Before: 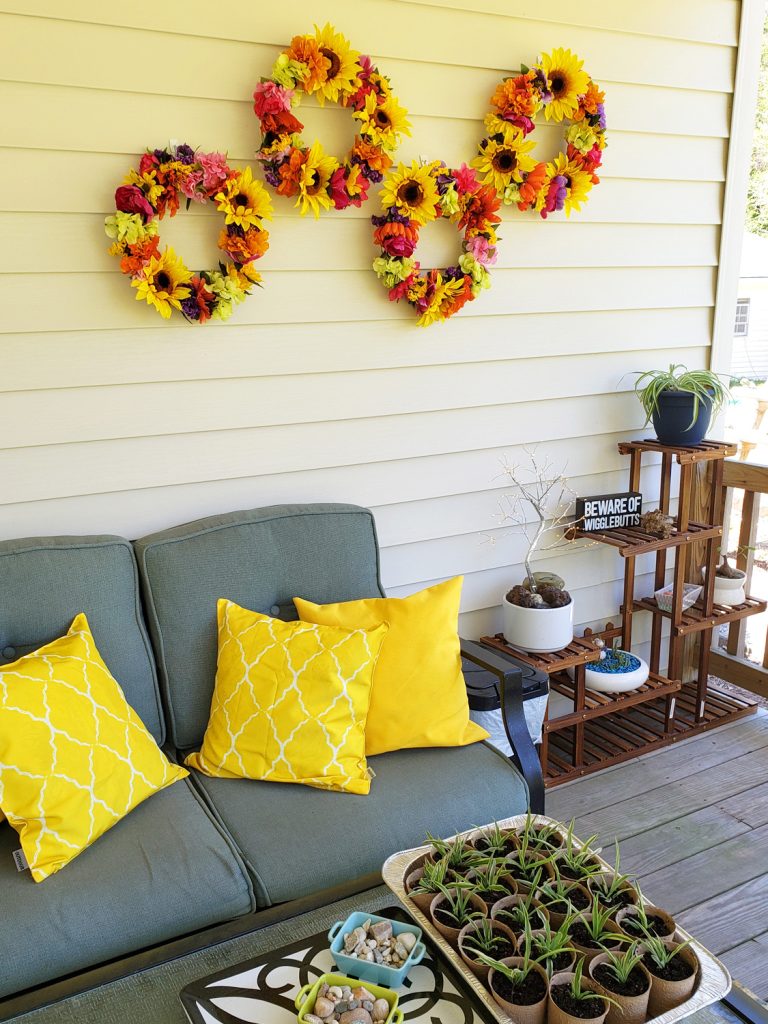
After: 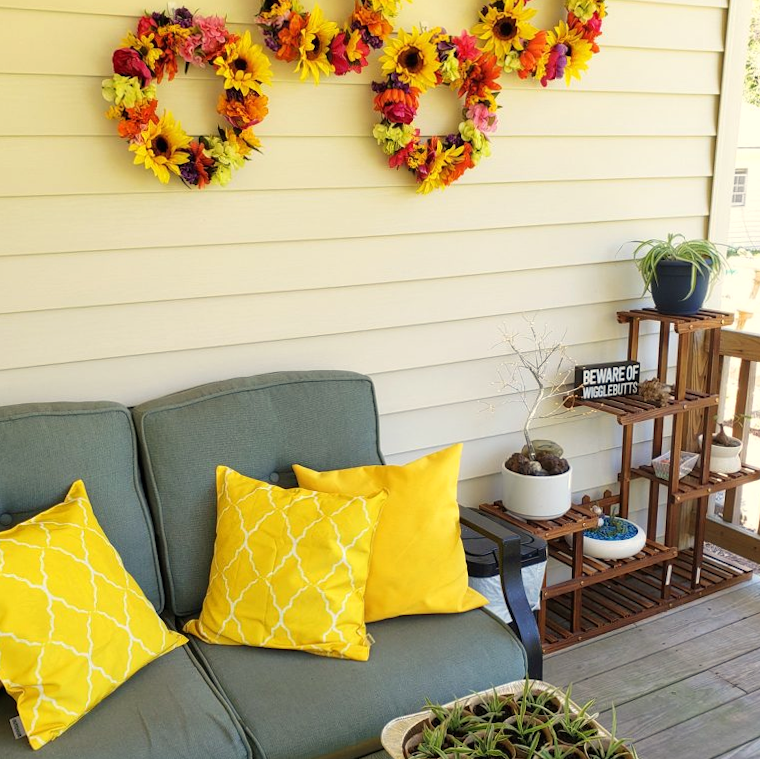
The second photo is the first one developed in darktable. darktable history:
white balance: red 1.029, blue 0.92
crop and rotate: top 12.5%, bottom 12.5%
rotate and perspective: rotation 0.174°, lens shift (vertical) 0.013, lens shift (horizontal) 0.019, shear 0.001, automatic cropping original format, crop left 0.007, crop right 0.991, crop top 0.016, crop bottom 0.997
